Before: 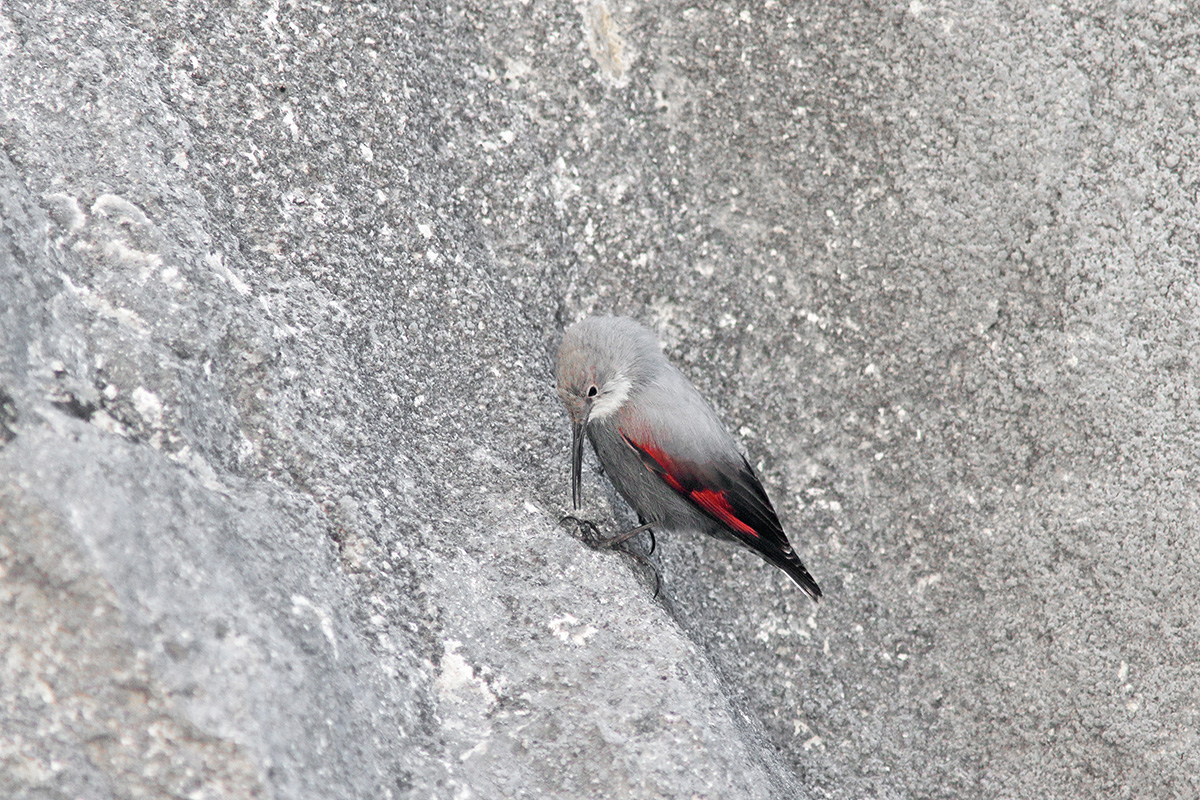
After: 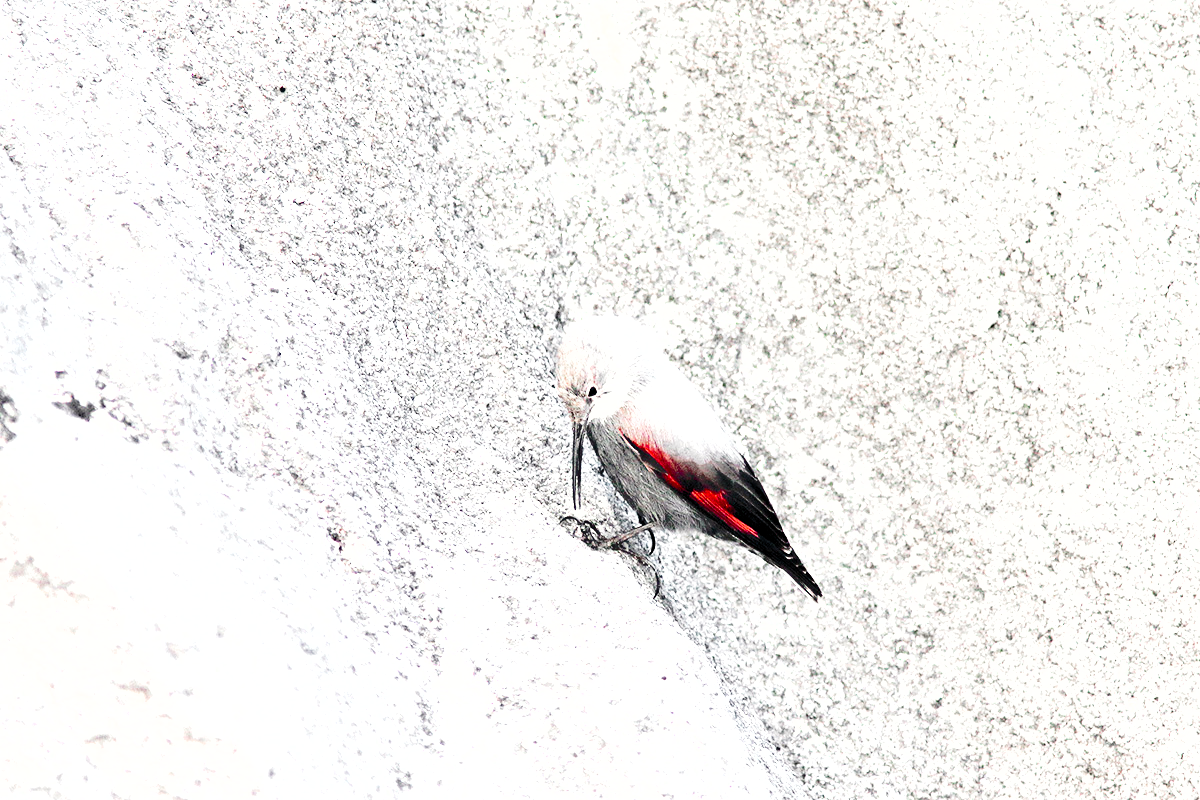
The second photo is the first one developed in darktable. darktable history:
base curve: curves: ch0 [(0, 0) (0.036, 0.025) (0.121, 0.166) (0.206, 0.329) (0.605, 0.79) (1, 1)], preserve colors none
rgb levels: levels [[0.01, 0.419, 0.839], [0, 0.5, 1], [0, 0.5, 1]]
white balance: red 1.009, blue 0.985
shadows and highlights: low approximation 0.01, soften with gaussian
exposure: black level correction 0, exposure 0.953 EV, compensate exposure bias true, compensate highlight preservation false
